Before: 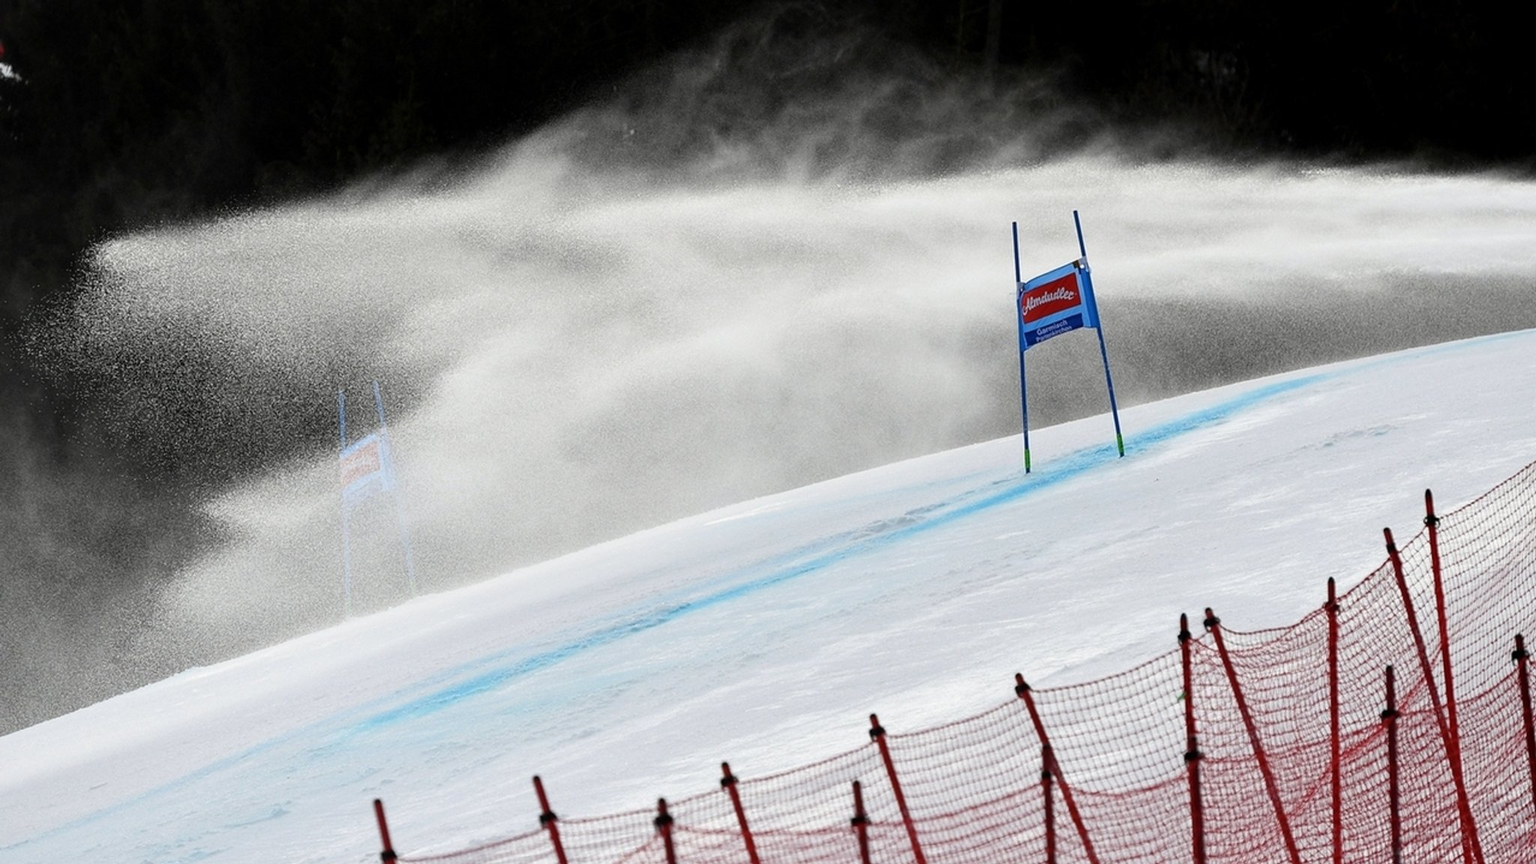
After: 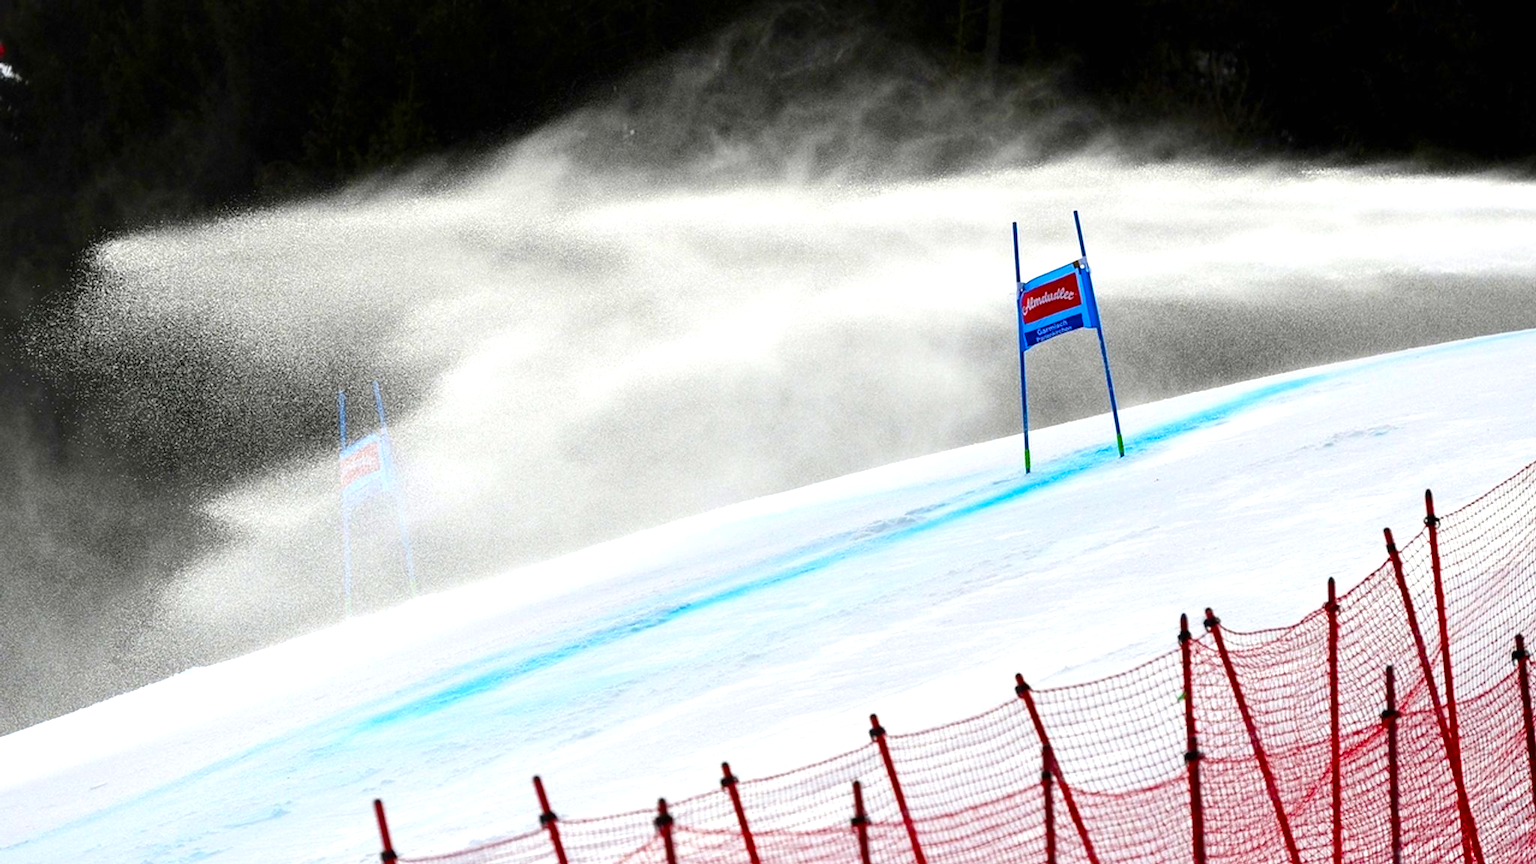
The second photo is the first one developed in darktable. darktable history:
exposure: black level correction 0, exposure 0.499 EV, compensate exposure bias true, compensate highlight preservation false
color balance rgb: linear chroma grading › global chroma 14.836%, perceptual saturation grading › global saturation 9.531%, perceptual saturation grading › highlights -13.791%, perceptual saturation grading › mid-tones 14.169%, perceptual saturation grading › shadows 22.358%, global vibrance 50.366%
